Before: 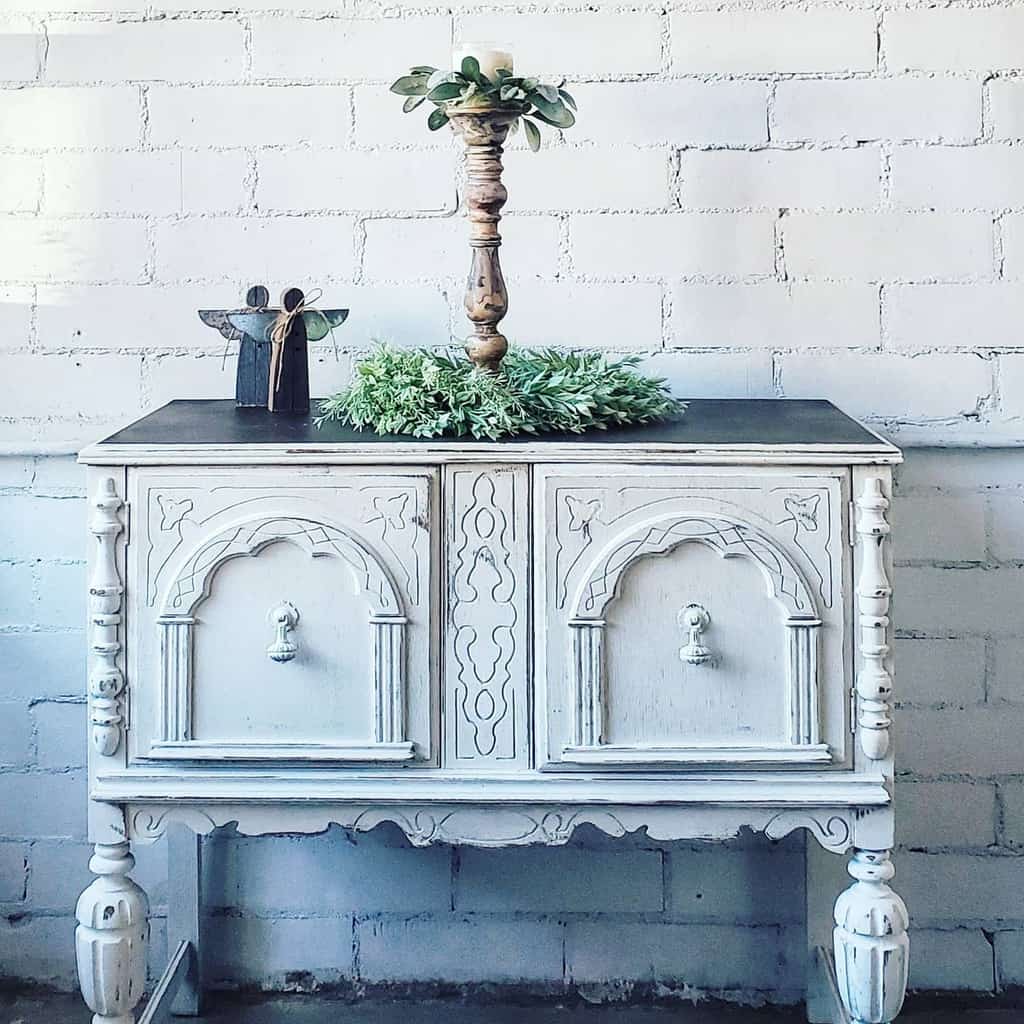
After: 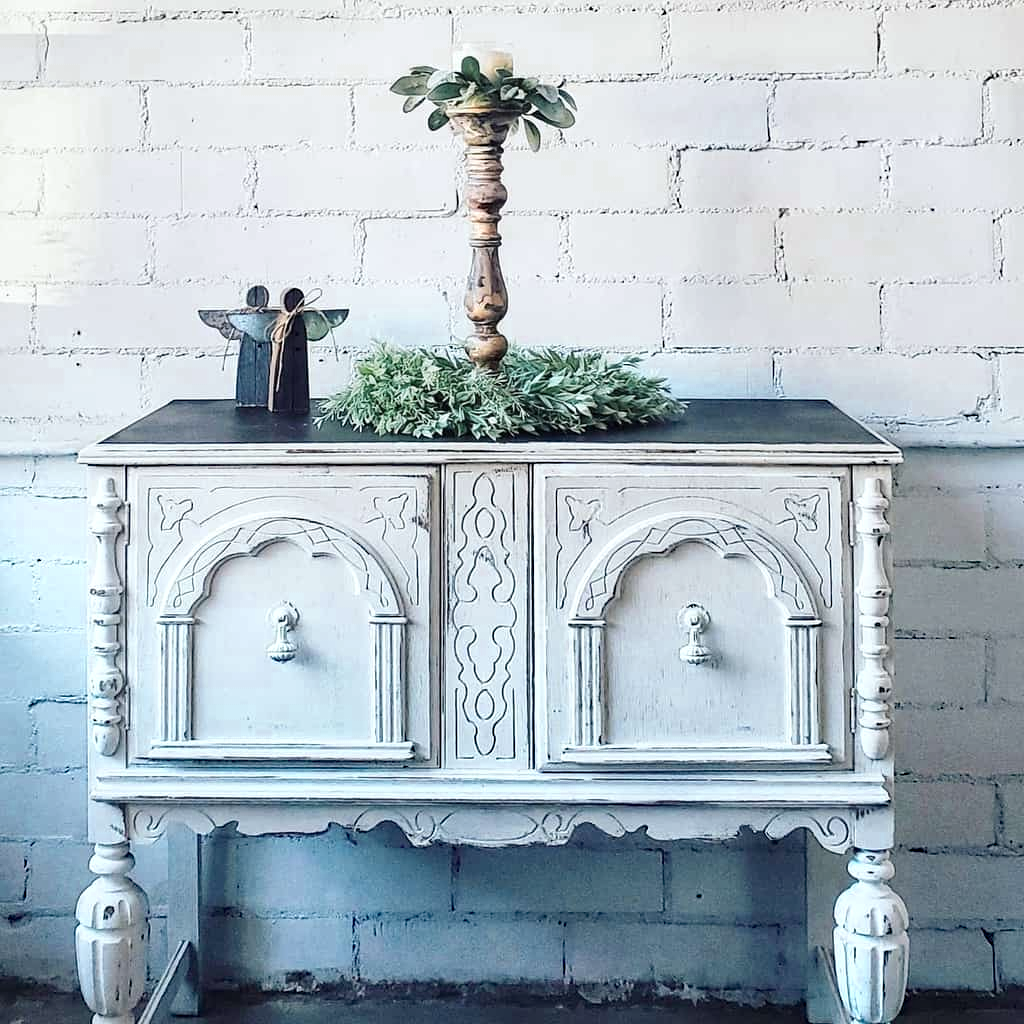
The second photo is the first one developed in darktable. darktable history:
exposure: black level correction 0, exposure 0 EV, compensate exposure bias true, compensate highlight preservation false
color zones: curves: ch0 [(0.018, 0.548) (0.197, 0.654) (0.425, 0.447) (0.605, 0.658) (0.732, 0.579)]; ch1 [(0.105, 0.531) (0.224, 0.531) (0.386, 0.39) (0.618, 0.456) (0.732, 0.456) (0.956, 0.421)]; ch2 [(0.039, 0.583) (0.215, 0.465) (0.399, 0.544) (0.465, 0.548) (0.614, 0.447) (0.724, 0.43) (0.882, 0.623) (0.956, 0.632)]
haze removal: compatibility mode true, adaptive false
